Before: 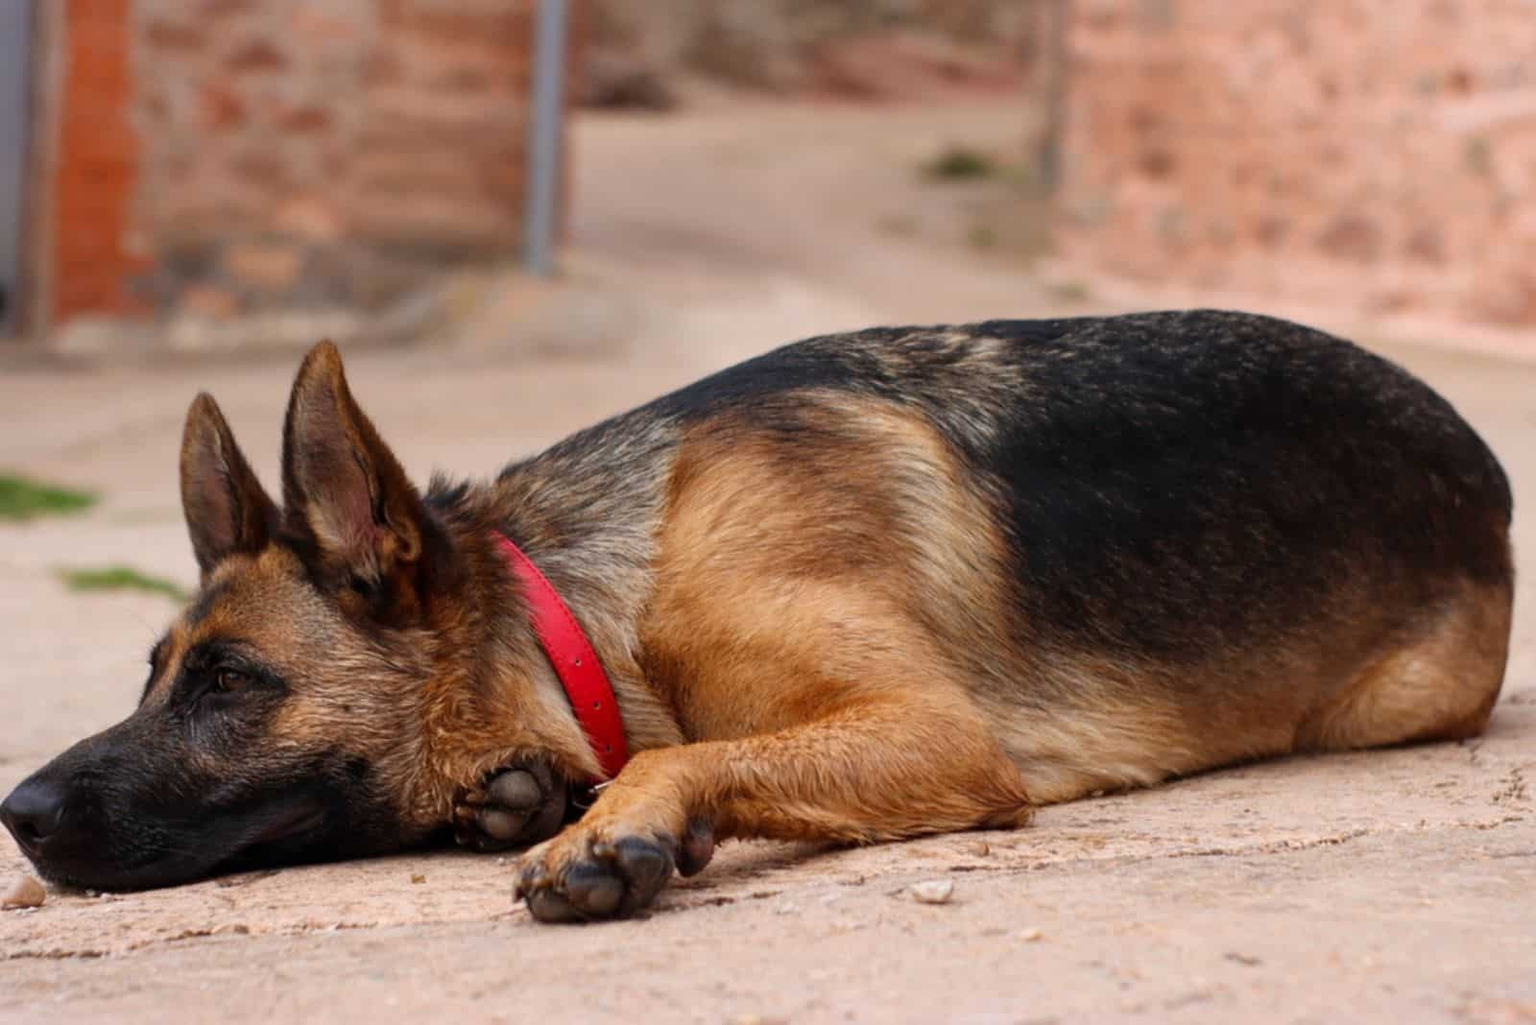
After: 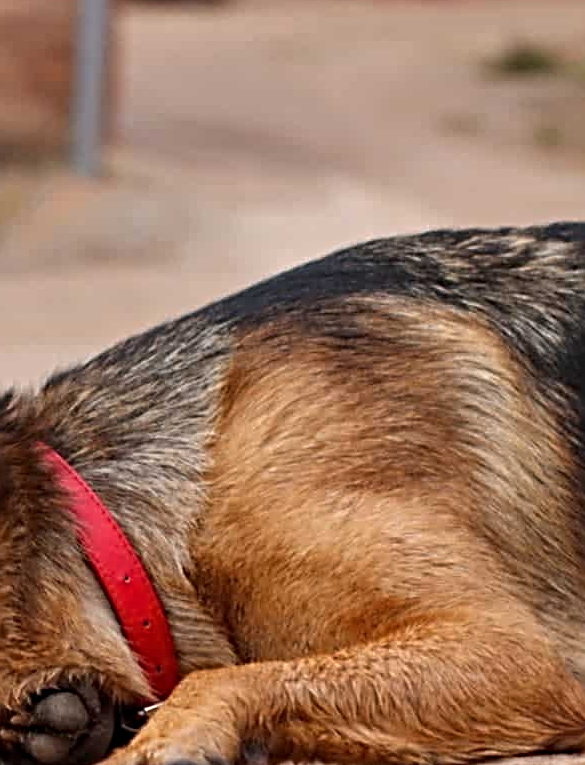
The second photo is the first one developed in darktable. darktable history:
sharpen: radius 2.655, amount 0.675
contrast equalizer: y [[0.5, 0.5, 0.501, 0.63, 0.504, 0.5], [0.5 ×6], [0.5 ×6], [0 ×6], [0 ×6]]
crop and rotate: left 29.704%, top 10.4%, right 33.703%, bottom 17.894%
